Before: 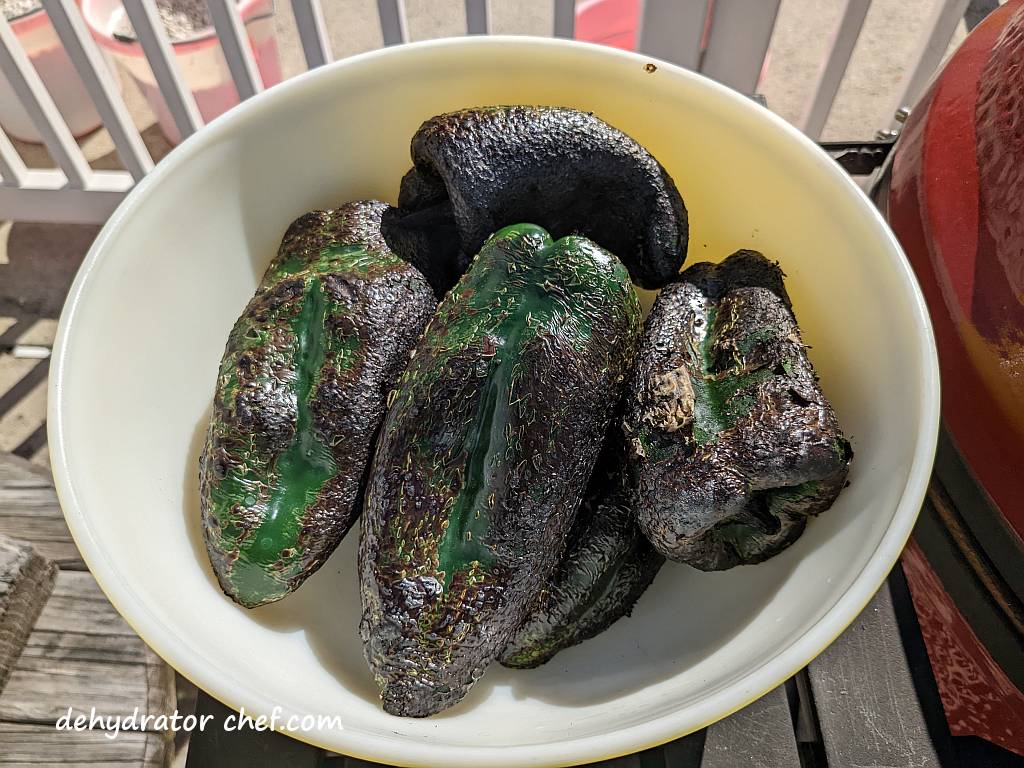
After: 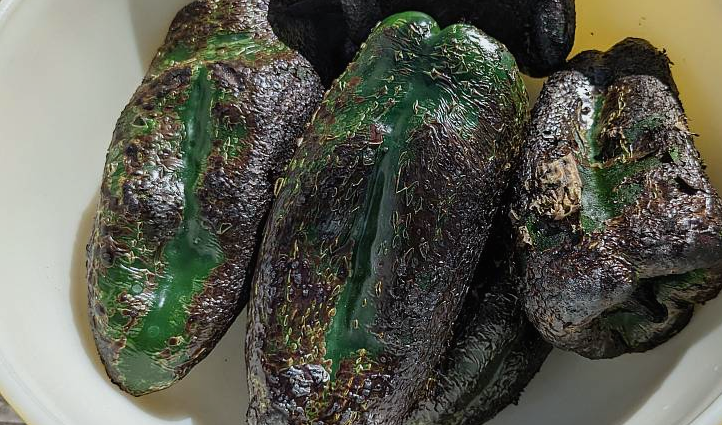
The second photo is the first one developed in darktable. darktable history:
crop: left 11.123%, top 27.61%, right 18.3%, bottom 17.034%
contrast brightness saturation: contrast -0.02, brightness -0.01, saturation 0.03
exposure: exposure -0.157 EV, compensate highlight preservation false
white balance: red 0.986, blue 1.01
